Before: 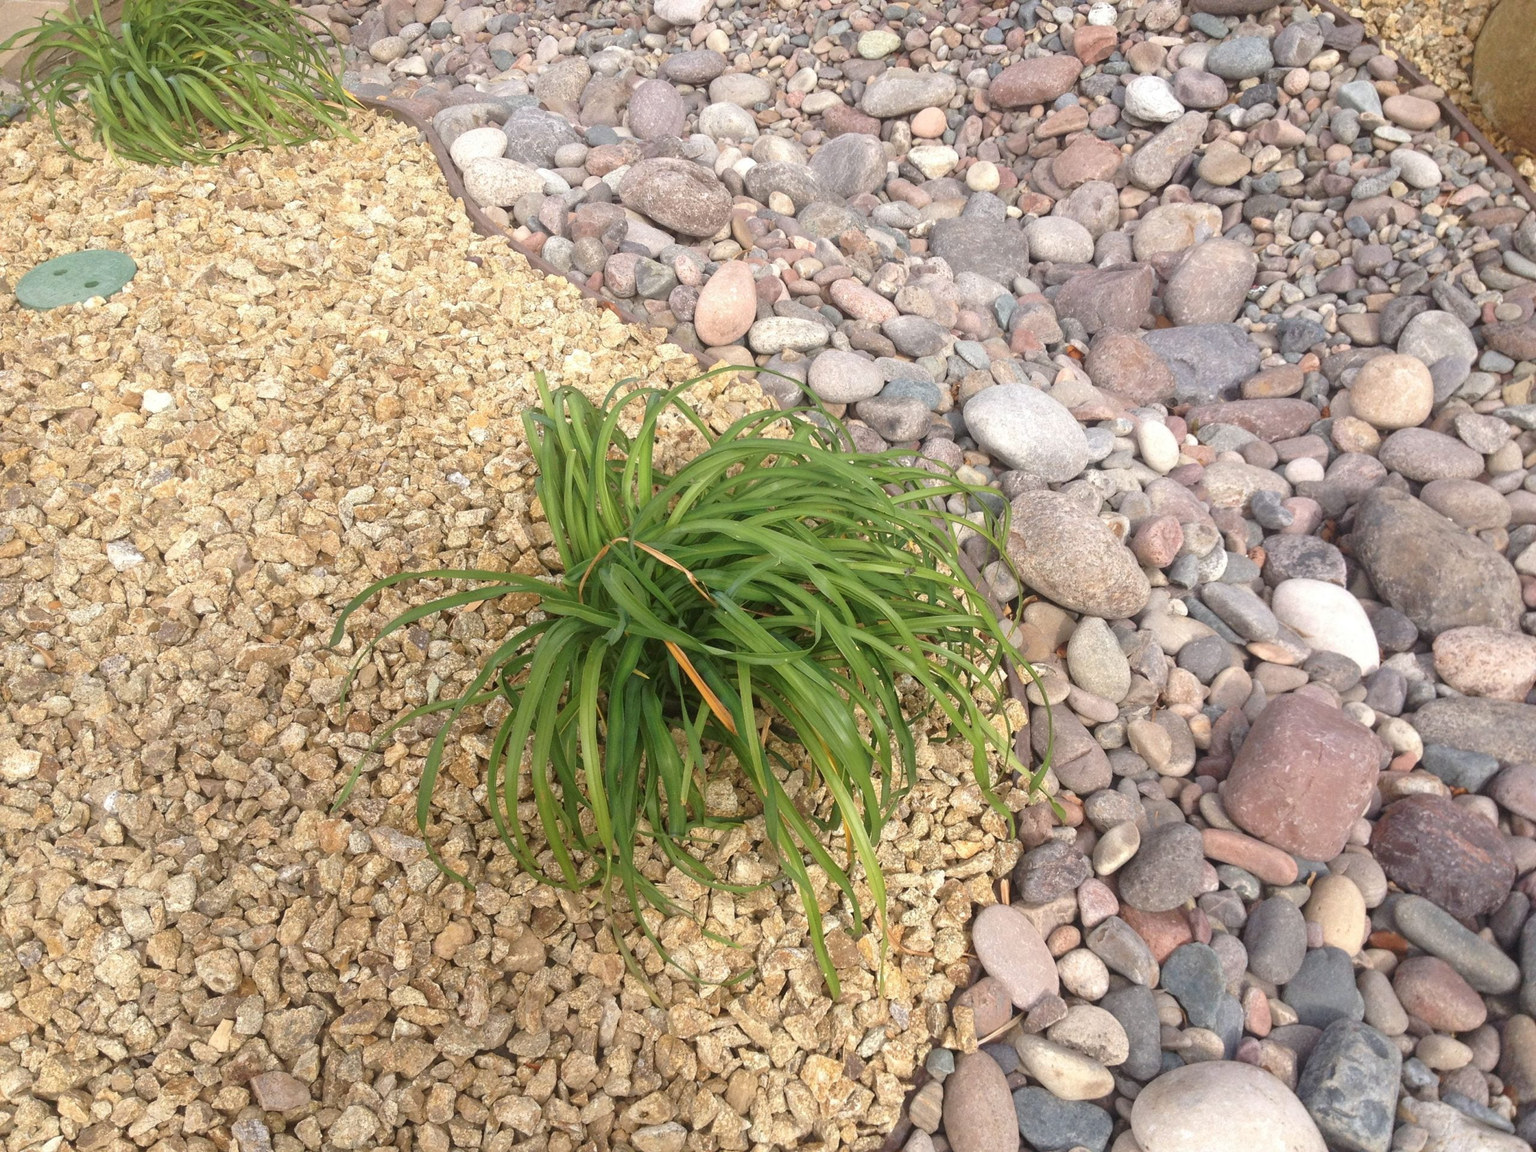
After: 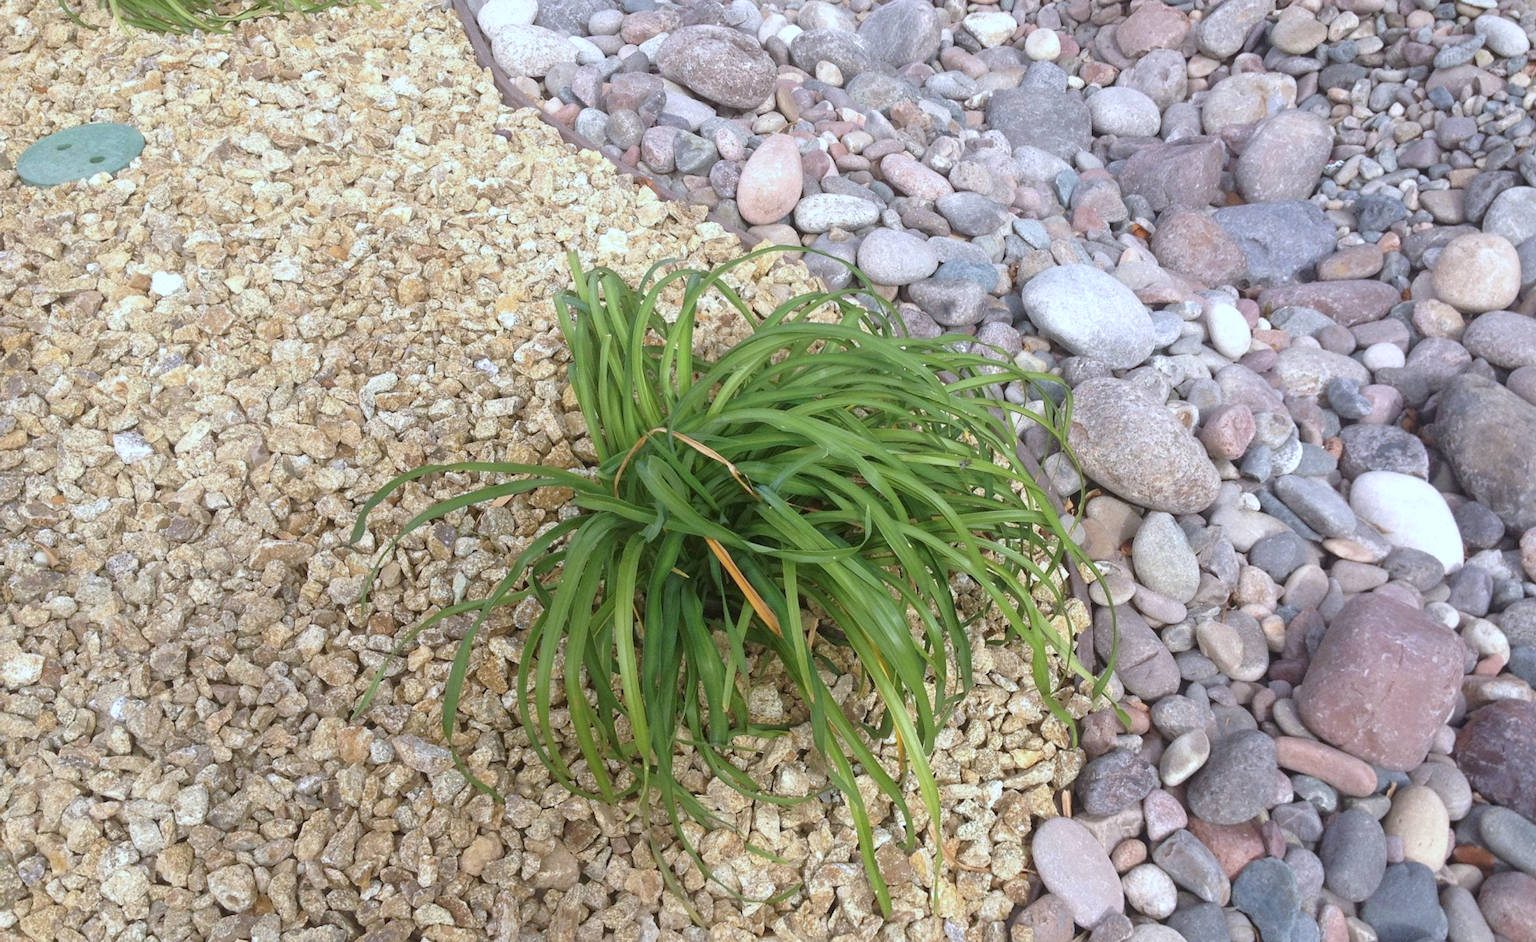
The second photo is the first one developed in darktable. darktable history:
white balance: red 0.926, green 1.003, blue 1.133
crop and rotate: angle 0.03°, top 11.643%, right 5.651%, bottom 11.189%
